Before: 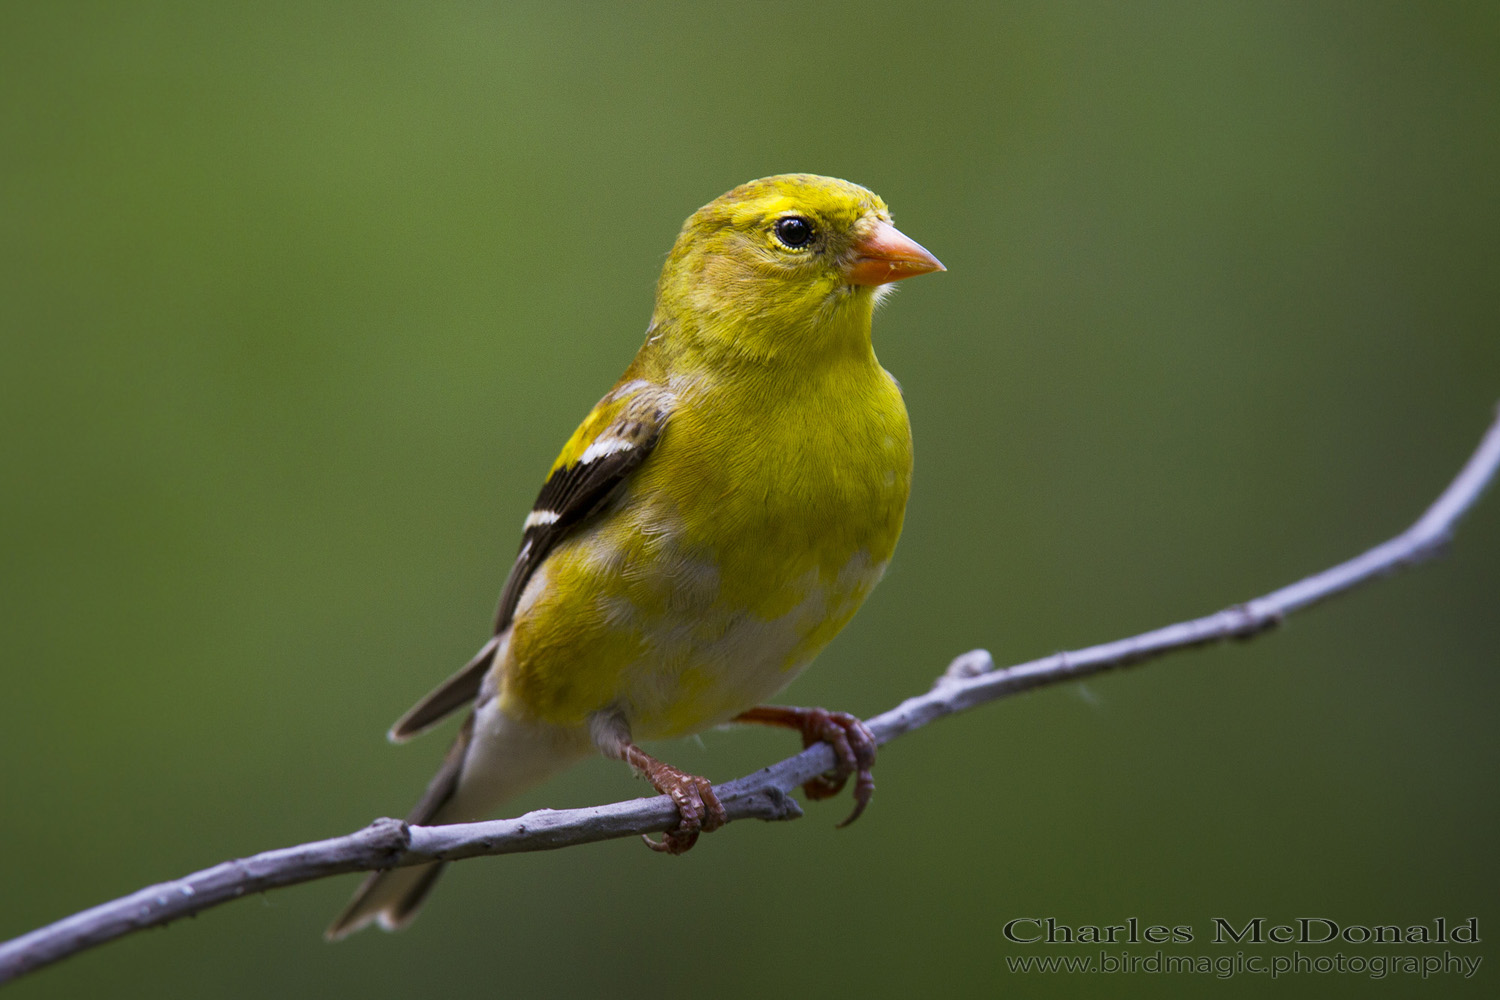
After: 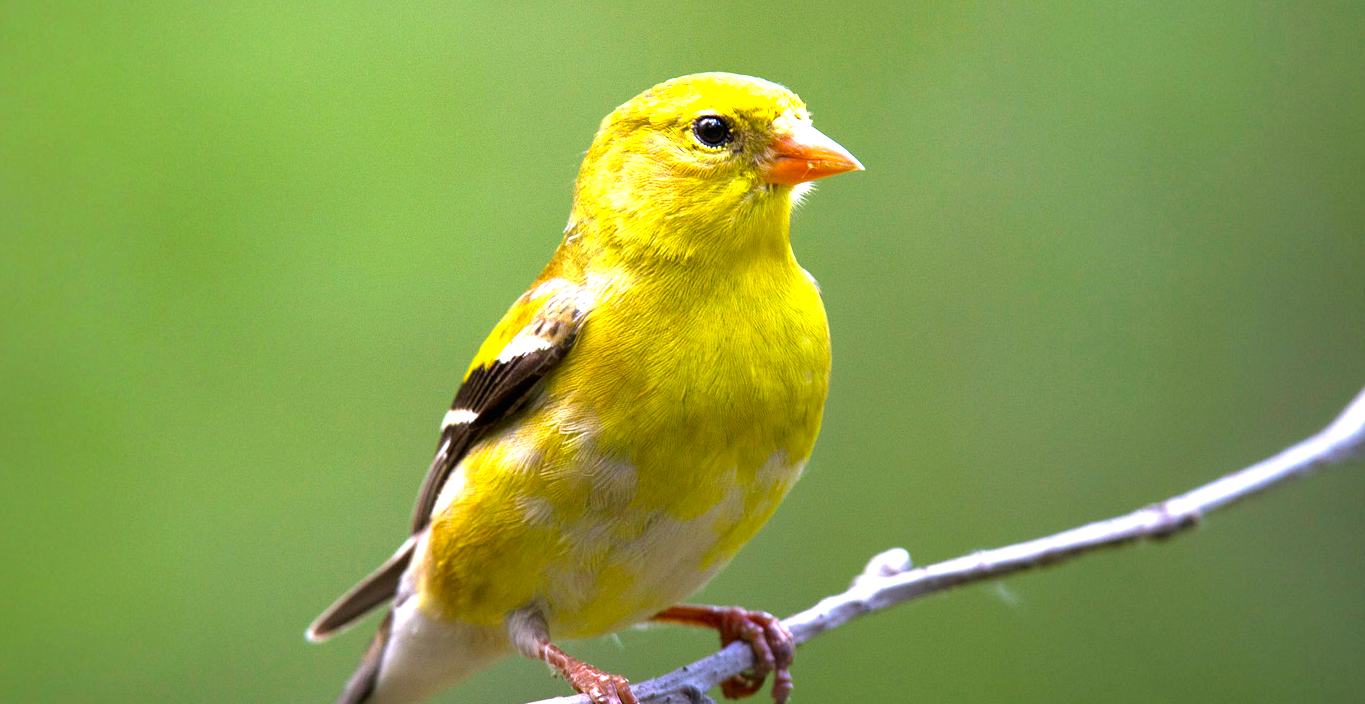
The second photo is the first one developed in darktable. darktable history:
exposure: black level correction 0, exposure 1.453 EV, compensate highlight preservation false
crop: left 5.47%, top 10.15%, right 3.485%, bottom 19.422%
